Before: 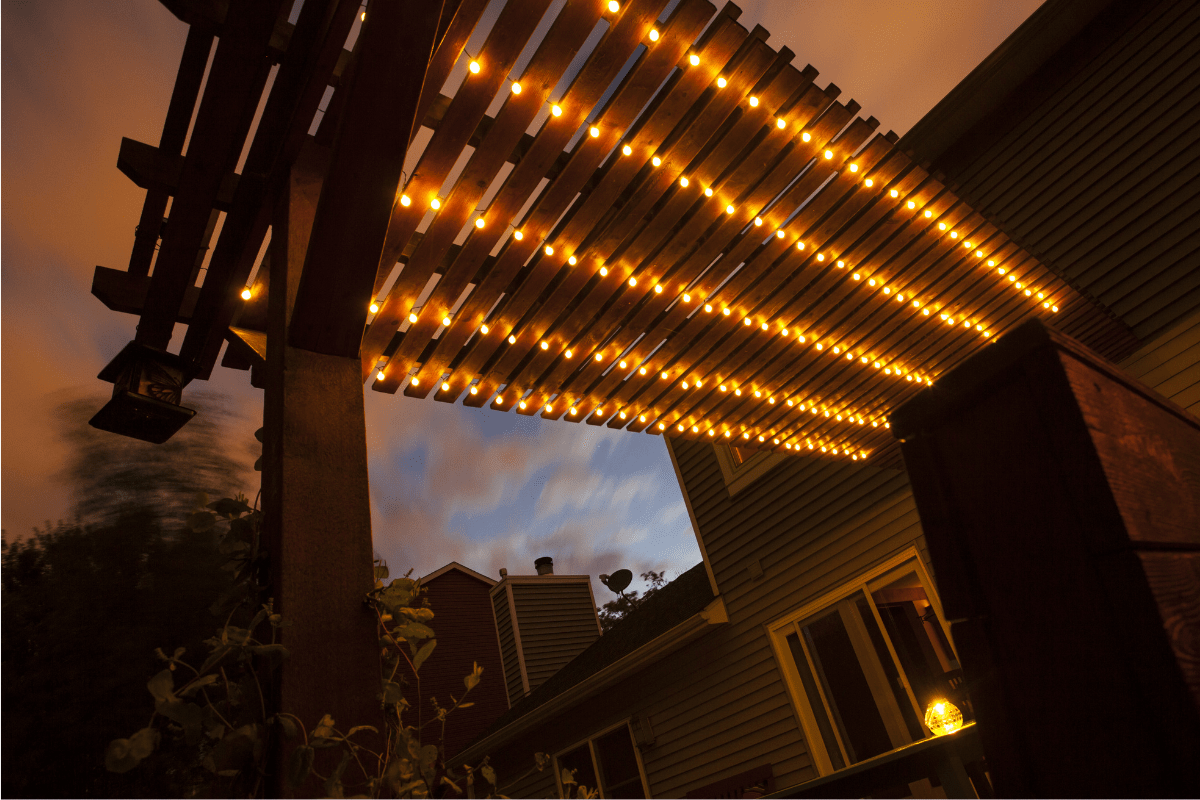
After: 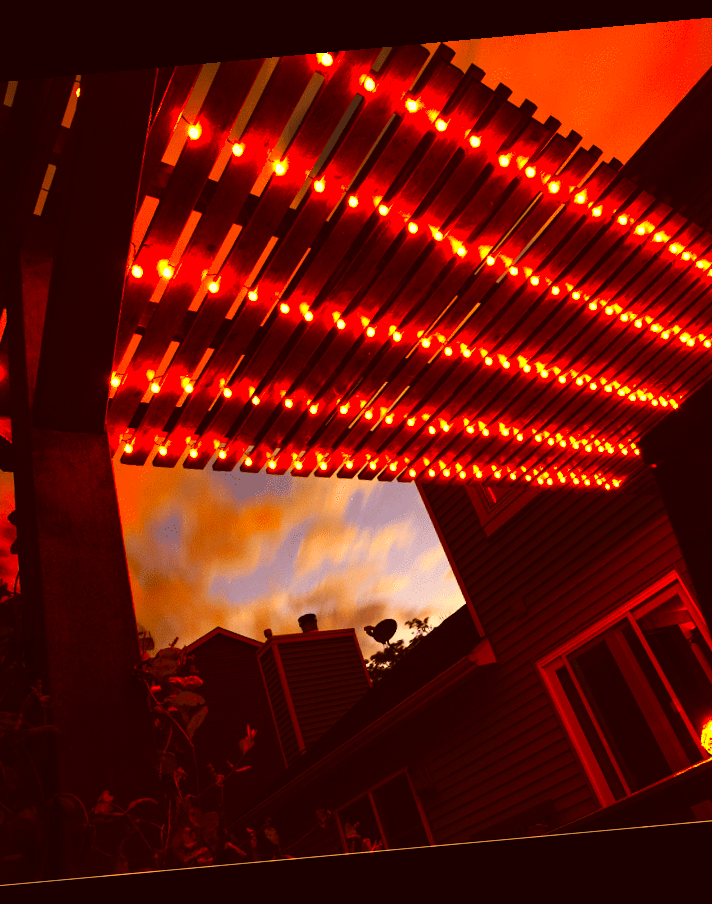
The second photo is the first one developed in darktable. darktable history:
tone equalizer: -8 EV -1.08 EV, -7 EV -1.01 EV, -6 EV -0.867 EV, -5 EV -0.578 EV, -3 EV 0.578 EV, -2 EV 0.867 EV, -1 EV 1.01 EV, +0 EV 1.08 EV, edges refinement/feathering 500, mask exposure compensation -1.57 EV, preserve details no
color correction: highlights a* 10.44, highlights b* 30.04, shadows a* 2.73, shadows b* 17.51, saturation 1.72
crop and rotate: left 22.516%, right 21.234%
rotate and perspective: rotation -5.2°, automatic cropping off
contrast brightness saturation: saturation 0.5
